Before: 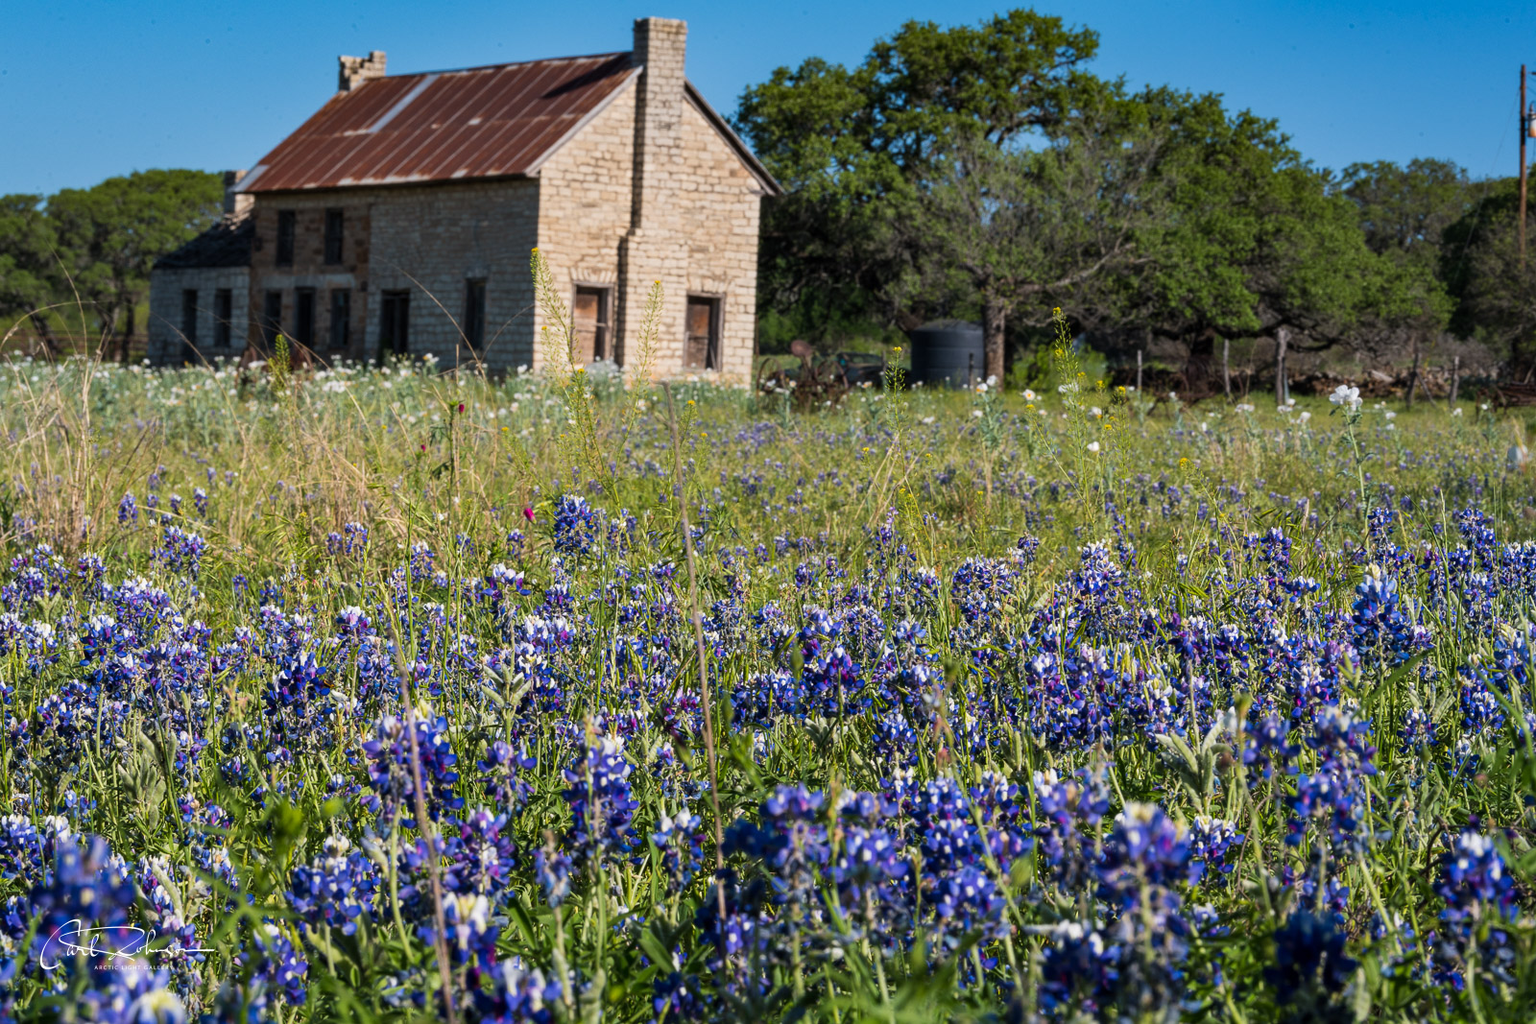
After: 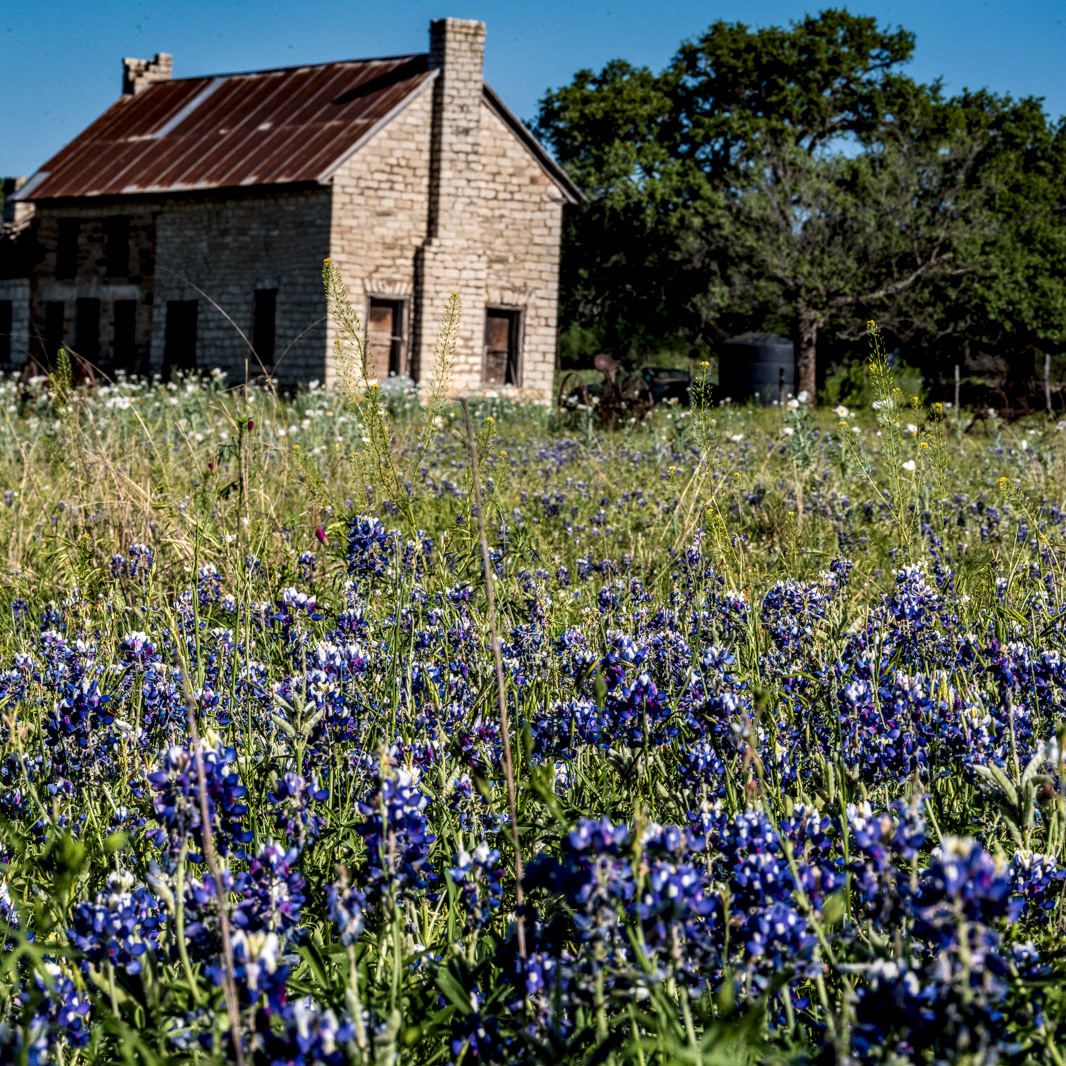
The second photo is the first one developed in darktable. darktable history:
crop and rotate: left 14.385%, right 18.948%
exposure: exposure -0.36 EV, compensate highlight preservation false
local contrast: highlights 19%, detail 186%
white balance: emerald 1
